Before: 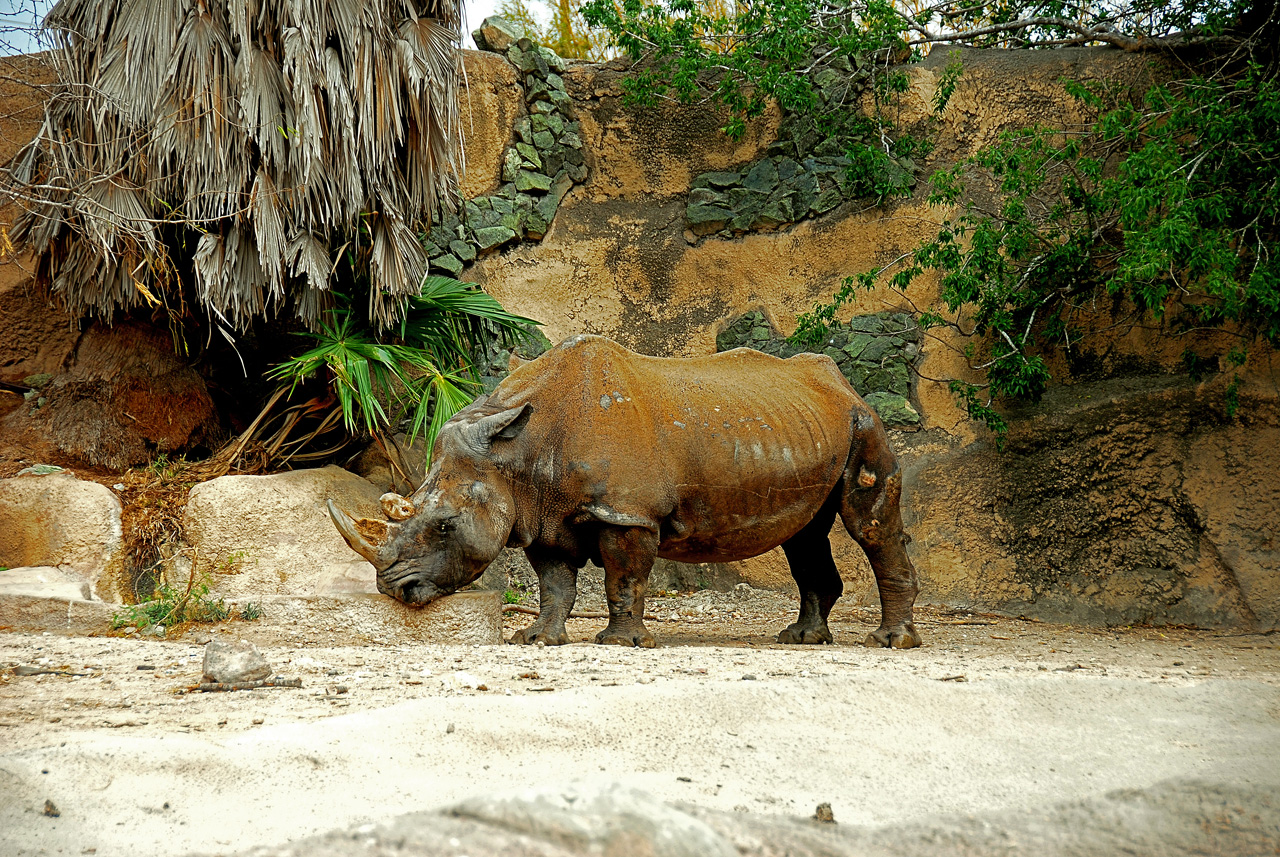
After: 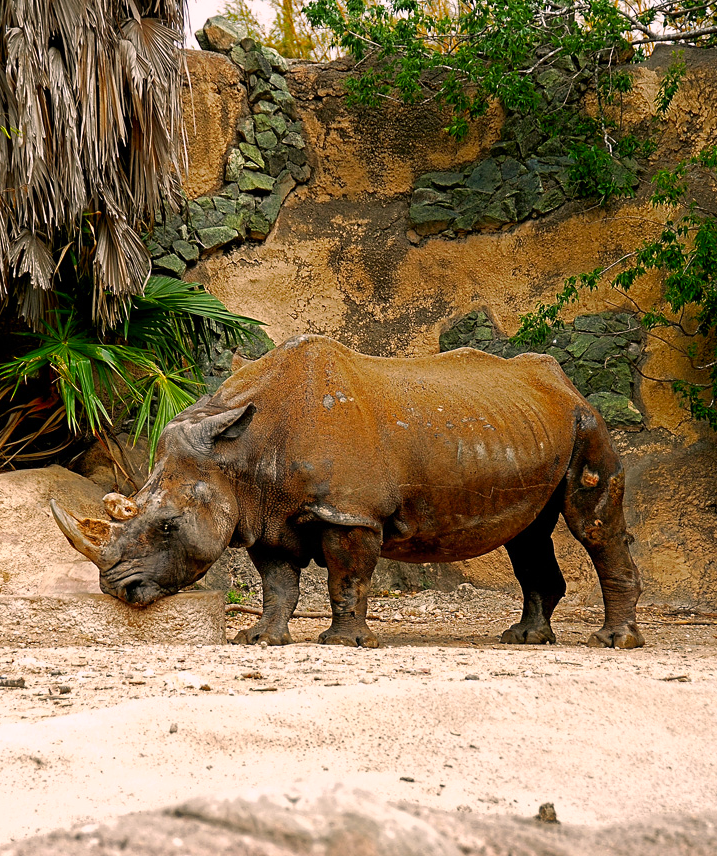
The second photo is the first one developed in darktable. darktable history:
crop: left 21.674%, right 22.086%
color correction: highlights a* 14.52, highlights b* 4.84
shadows and highlights: shadows -88.03, highlights -35.45, shadows color adjustment 99.15%, highlights color adjustment 0%, soften with gaussian
